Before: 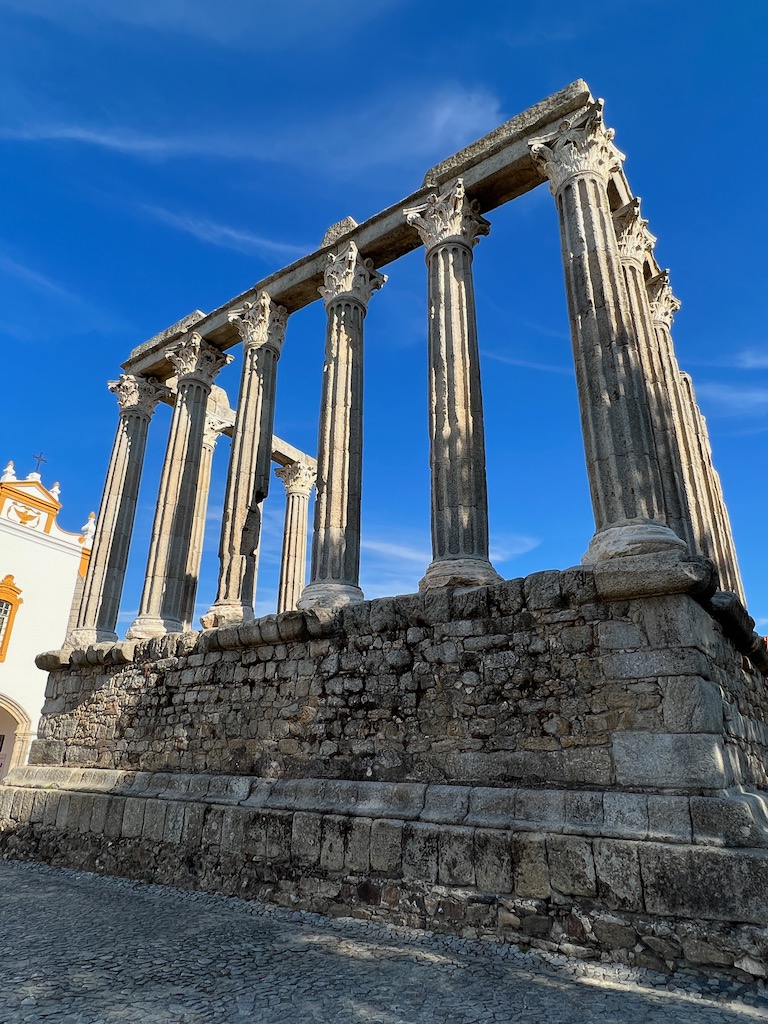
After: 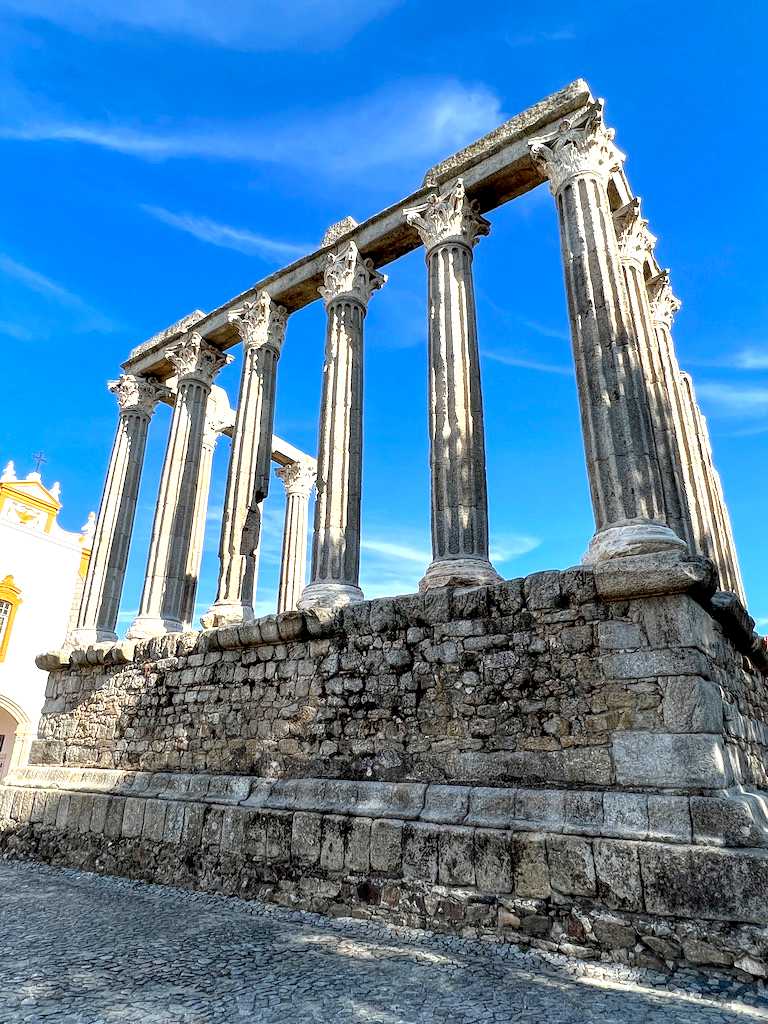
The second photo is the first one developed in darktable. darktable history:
exposure: black level correction 0.001, exposure 0.955 EV, compensate exposure bias true, compensate highlight preservation false
local contrast: on, module defaults
